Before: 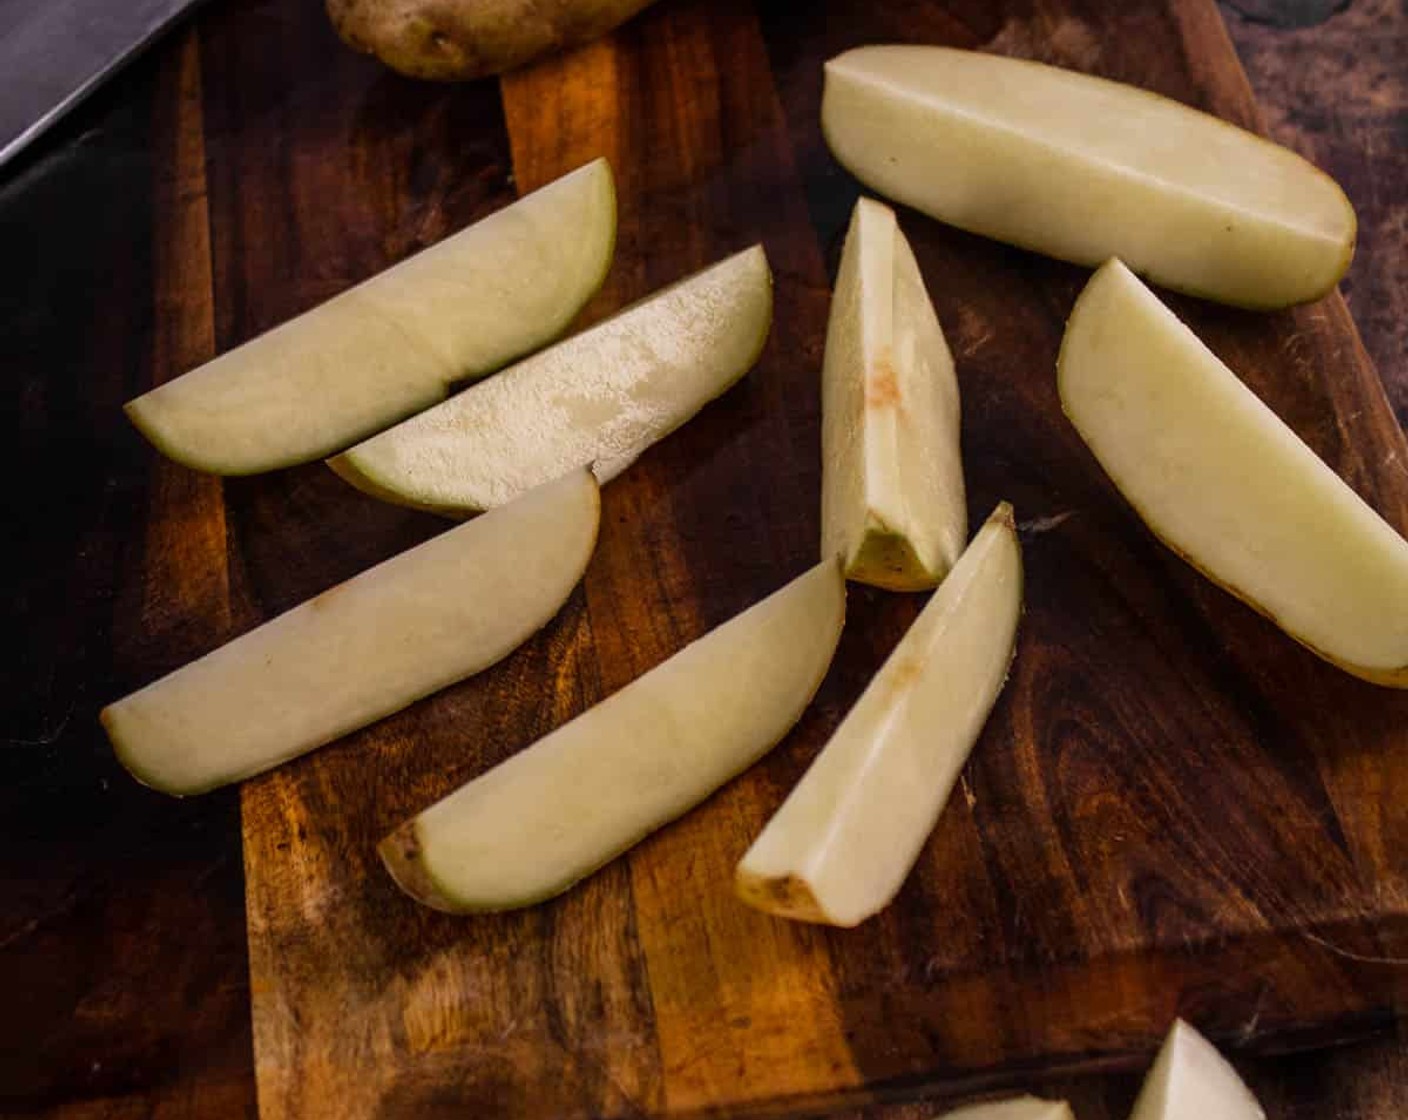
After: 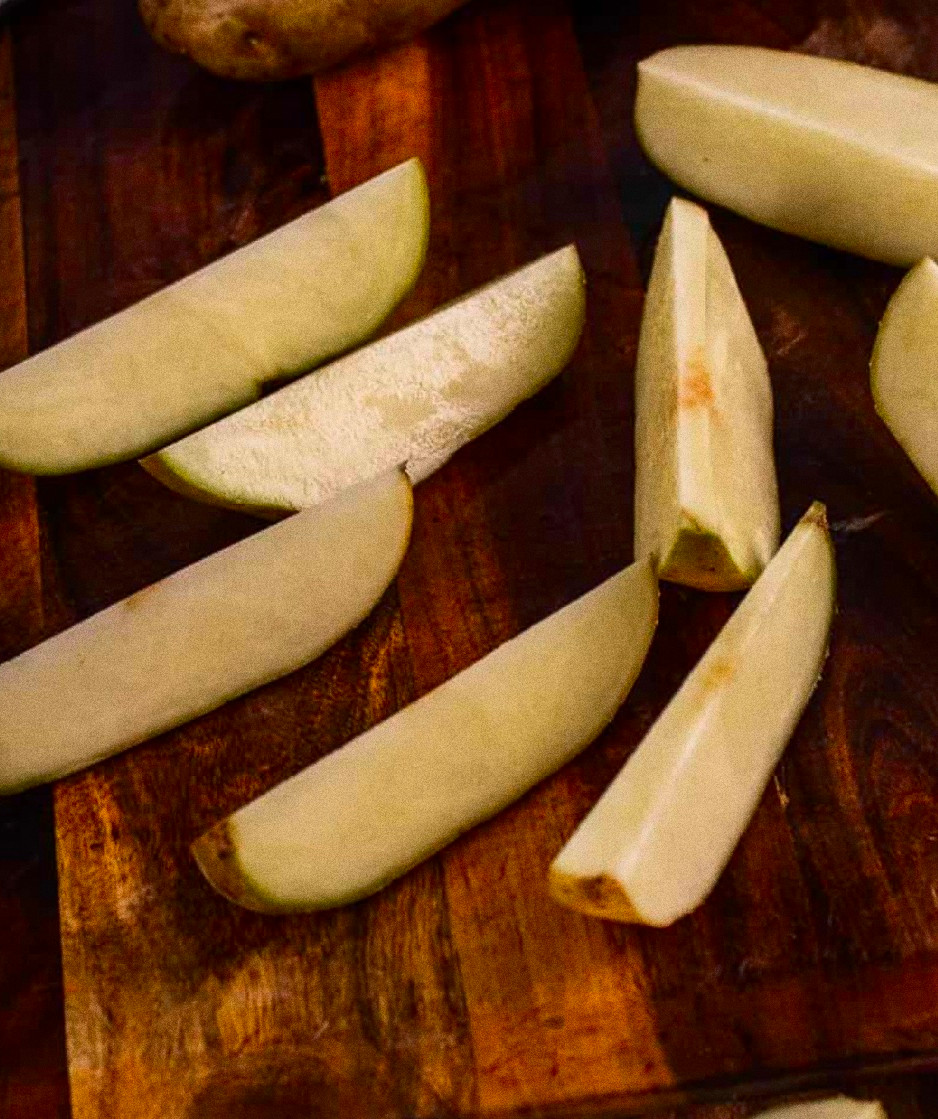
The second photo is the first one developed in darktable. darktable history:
crop and rotate: left 13.342%, right 19.991%
contrast brightness saturation: contrast 0.16, saturation 0.32
grain: coarseness 11.82 ISO, strength 36.67%, mid-tones bias 74.17%
